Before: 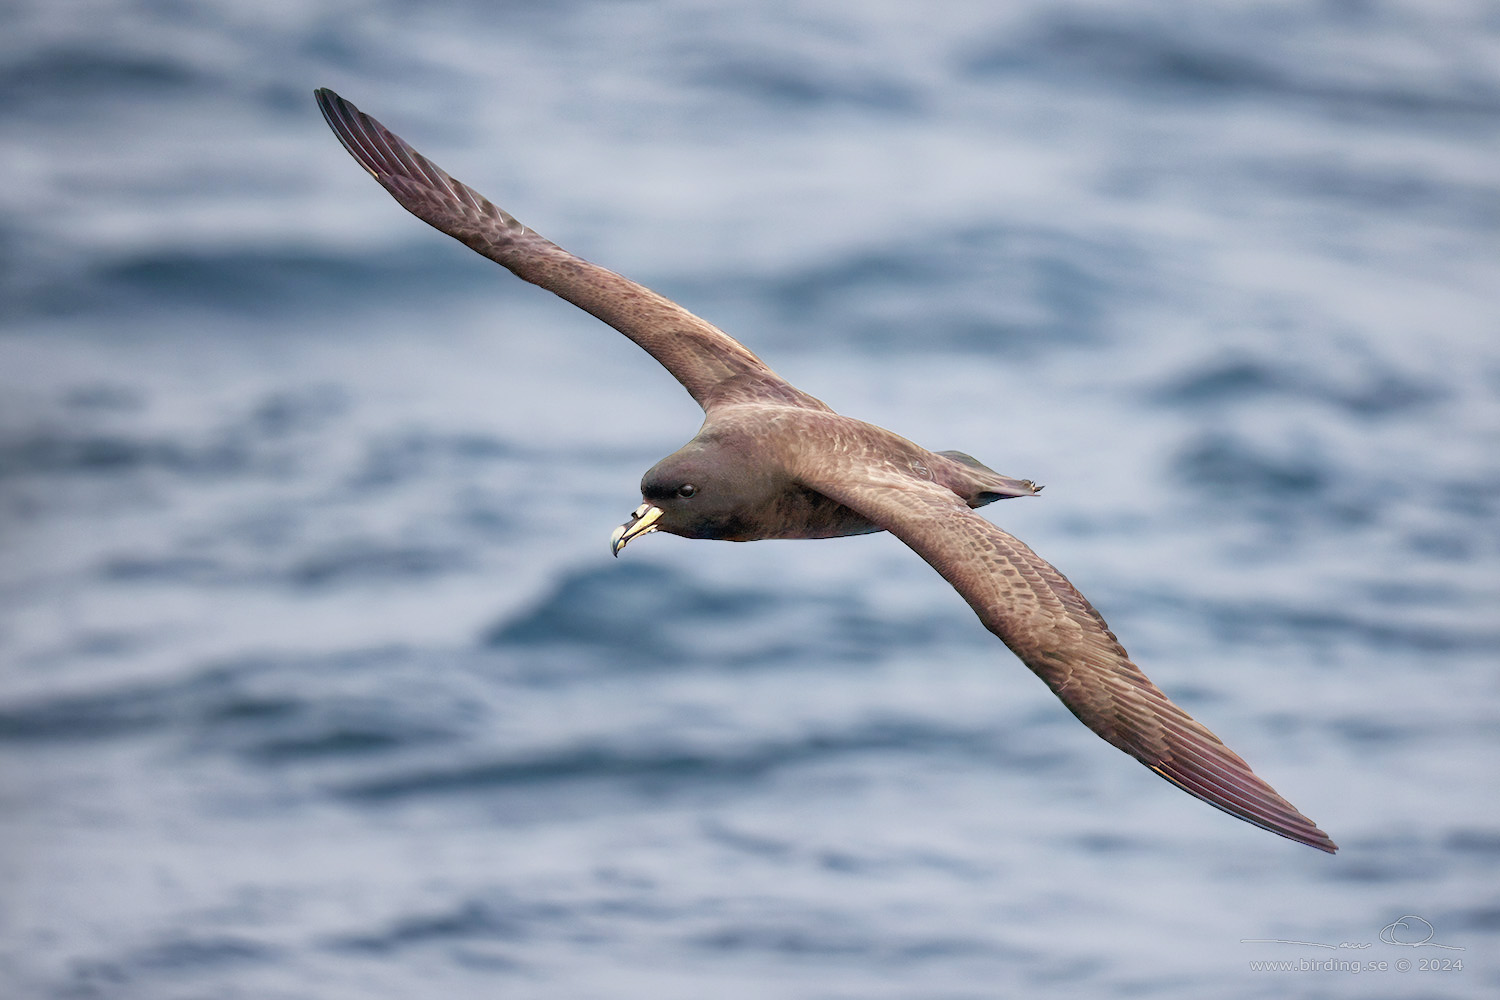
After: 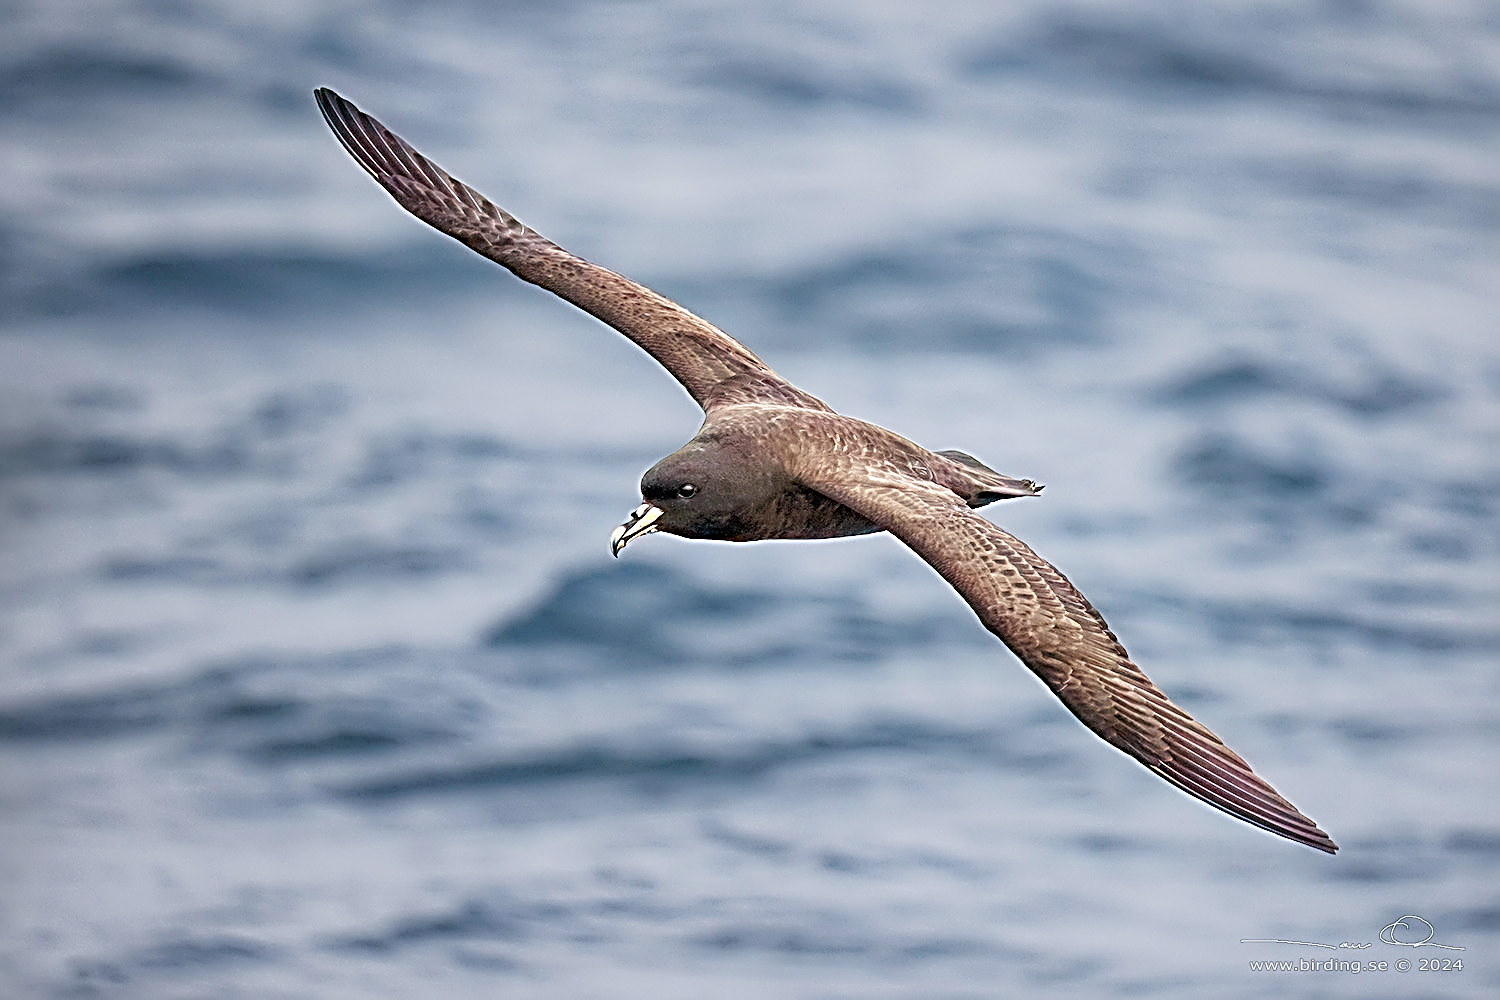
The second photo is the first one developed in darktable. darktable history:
sharpen: radius 3.158, amount 1.731
white balance: emerald 1
